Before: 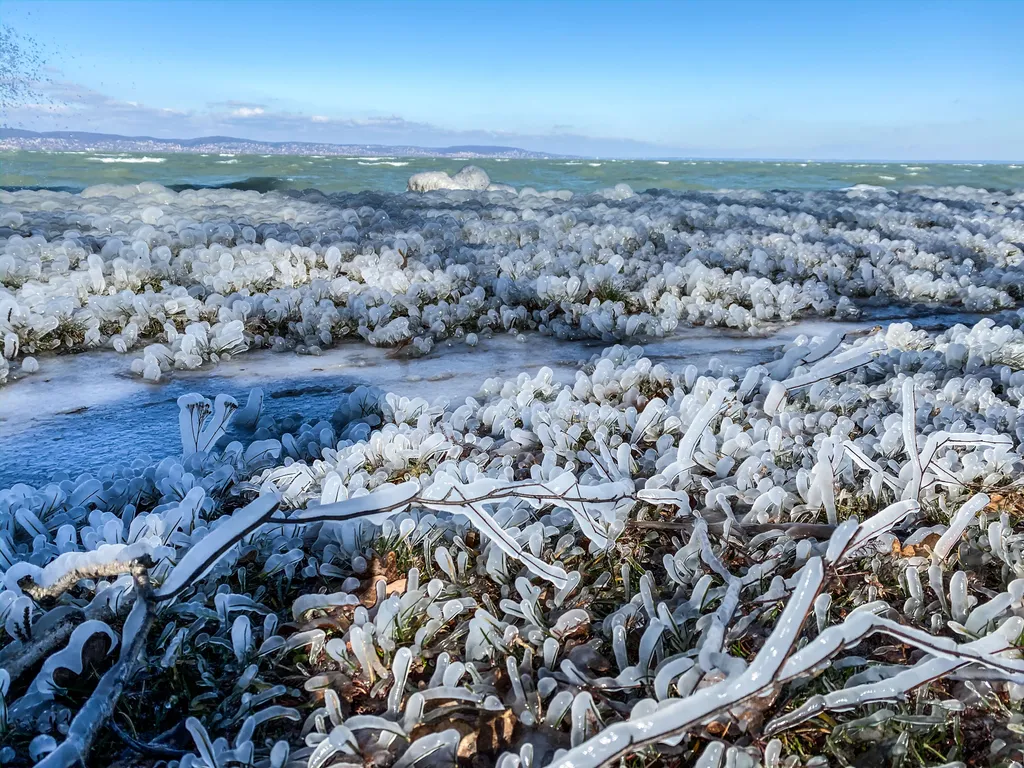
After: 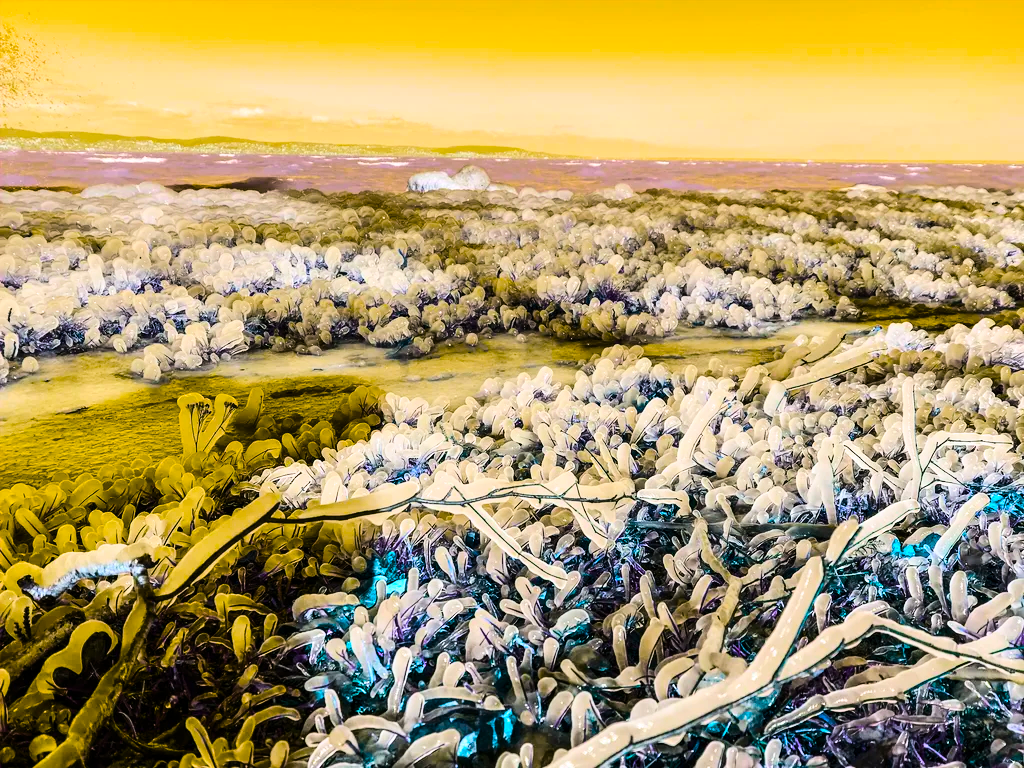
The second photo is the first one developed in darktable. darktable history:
base curve: curves: ch0 [(0, 0) (0.036, 0.025) (0.121, 0.166) (0.206, 0.329) (0.605, 0.79) (1, 1)]
color balance rgb: perceptual saturation grading › global saturation 29.69%, hue shift 179.48°, global vibrance 49.791%, contrast 0.437%
levels: levels [0, 0.498, 1]
